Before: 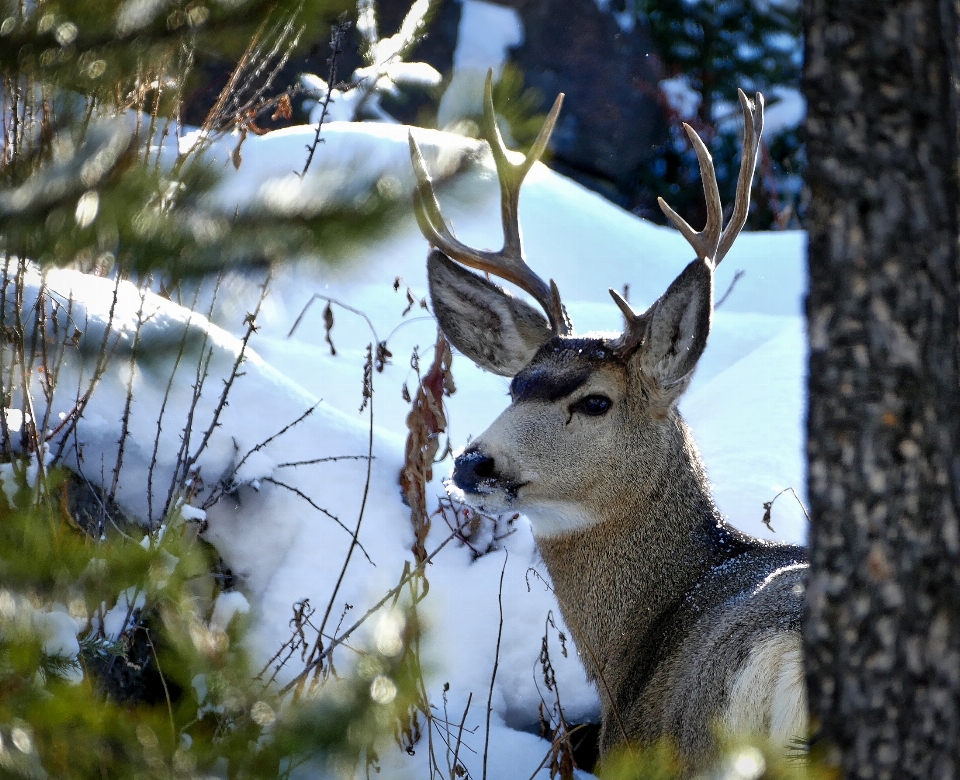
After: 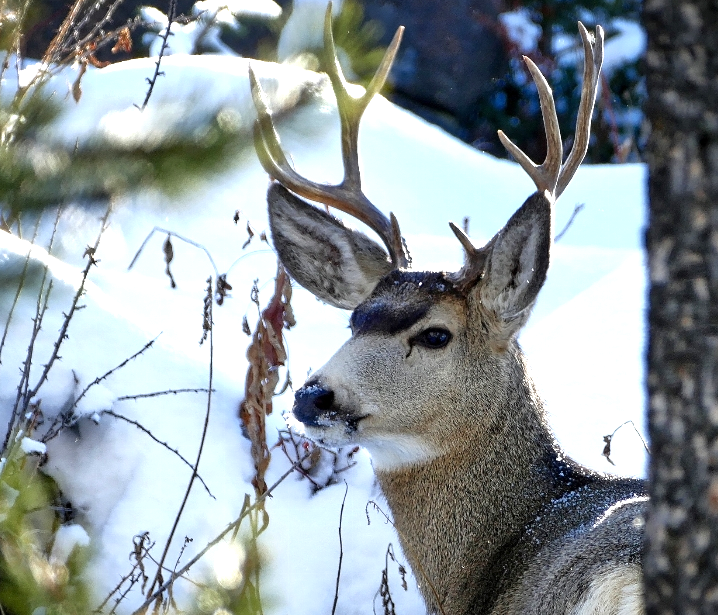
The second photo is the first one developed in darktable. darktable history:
exposure: exposure 0.6 EV, compensate highlight preservation false
crop: left 16.768%, top 8.653%, right 8.362%, bottom 12.485%
